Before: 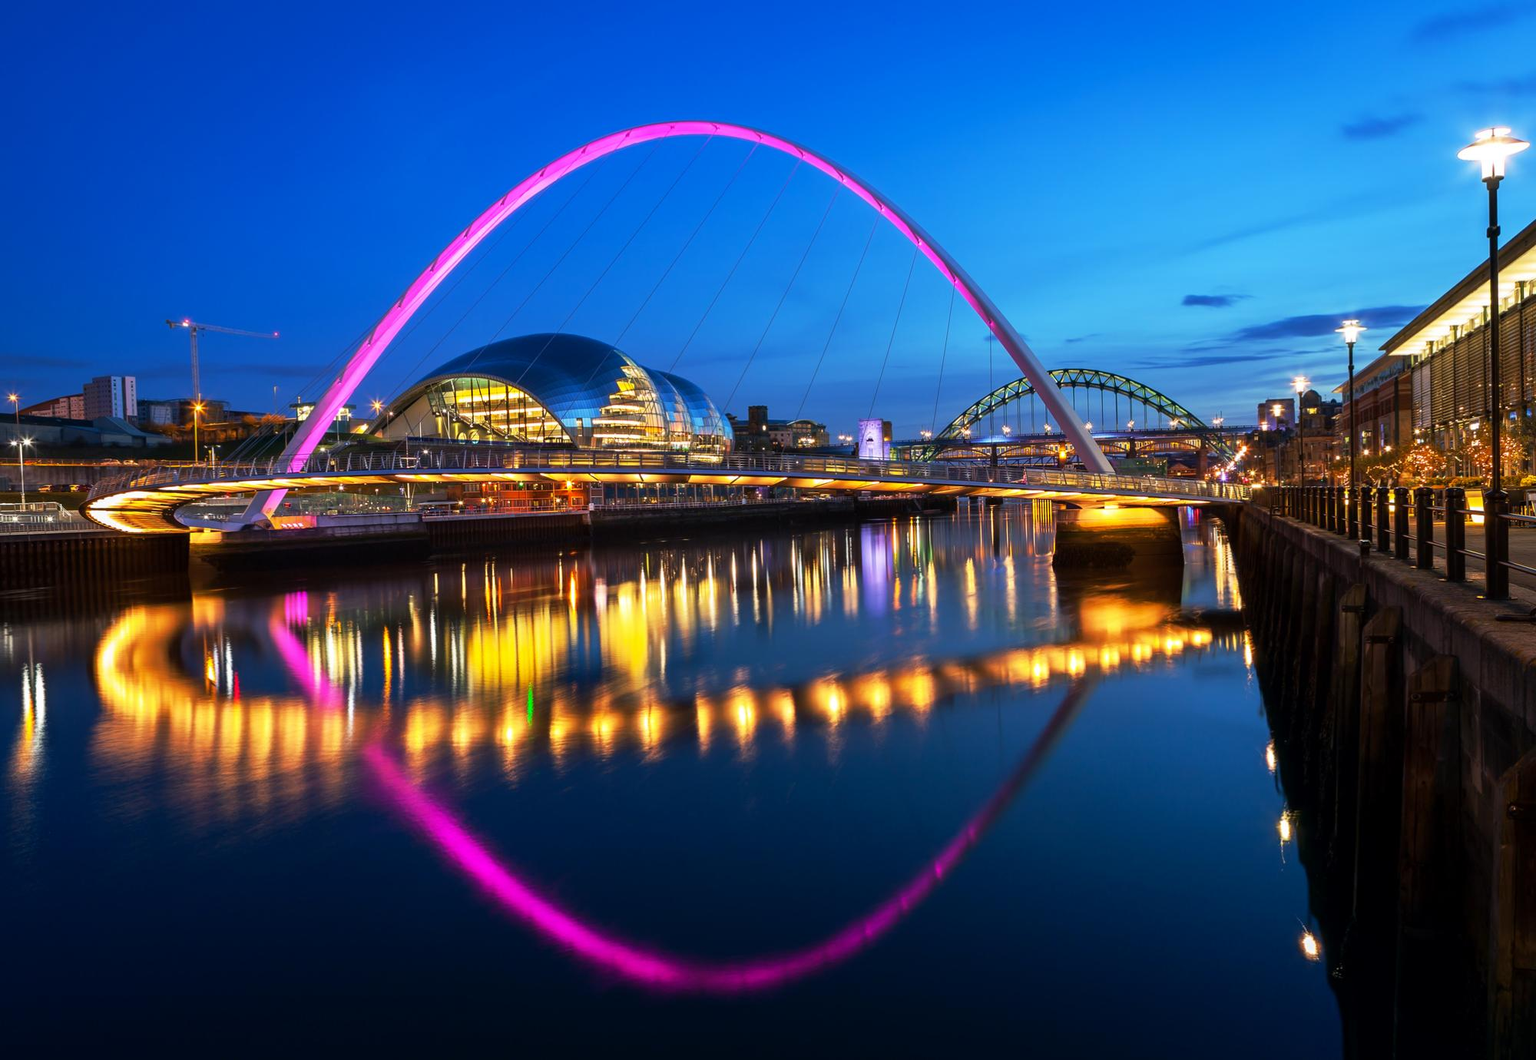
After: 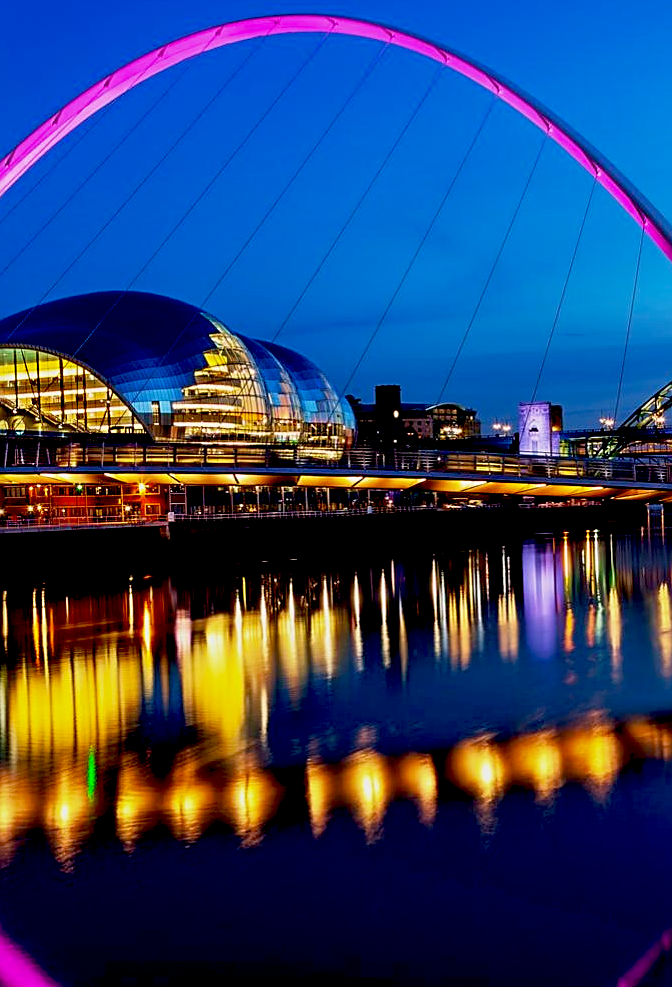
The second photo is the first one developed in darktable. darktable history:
crop and rotate: left 29.954%, top 10.371%, right 36.441%, bottom 18.098%
sharpen: on, module defaults
velvia: on, module defaults
exposure: black level correction 0.046, exposure -0.231 EV, compensate exposure bias true, compensate highlight preservation false
